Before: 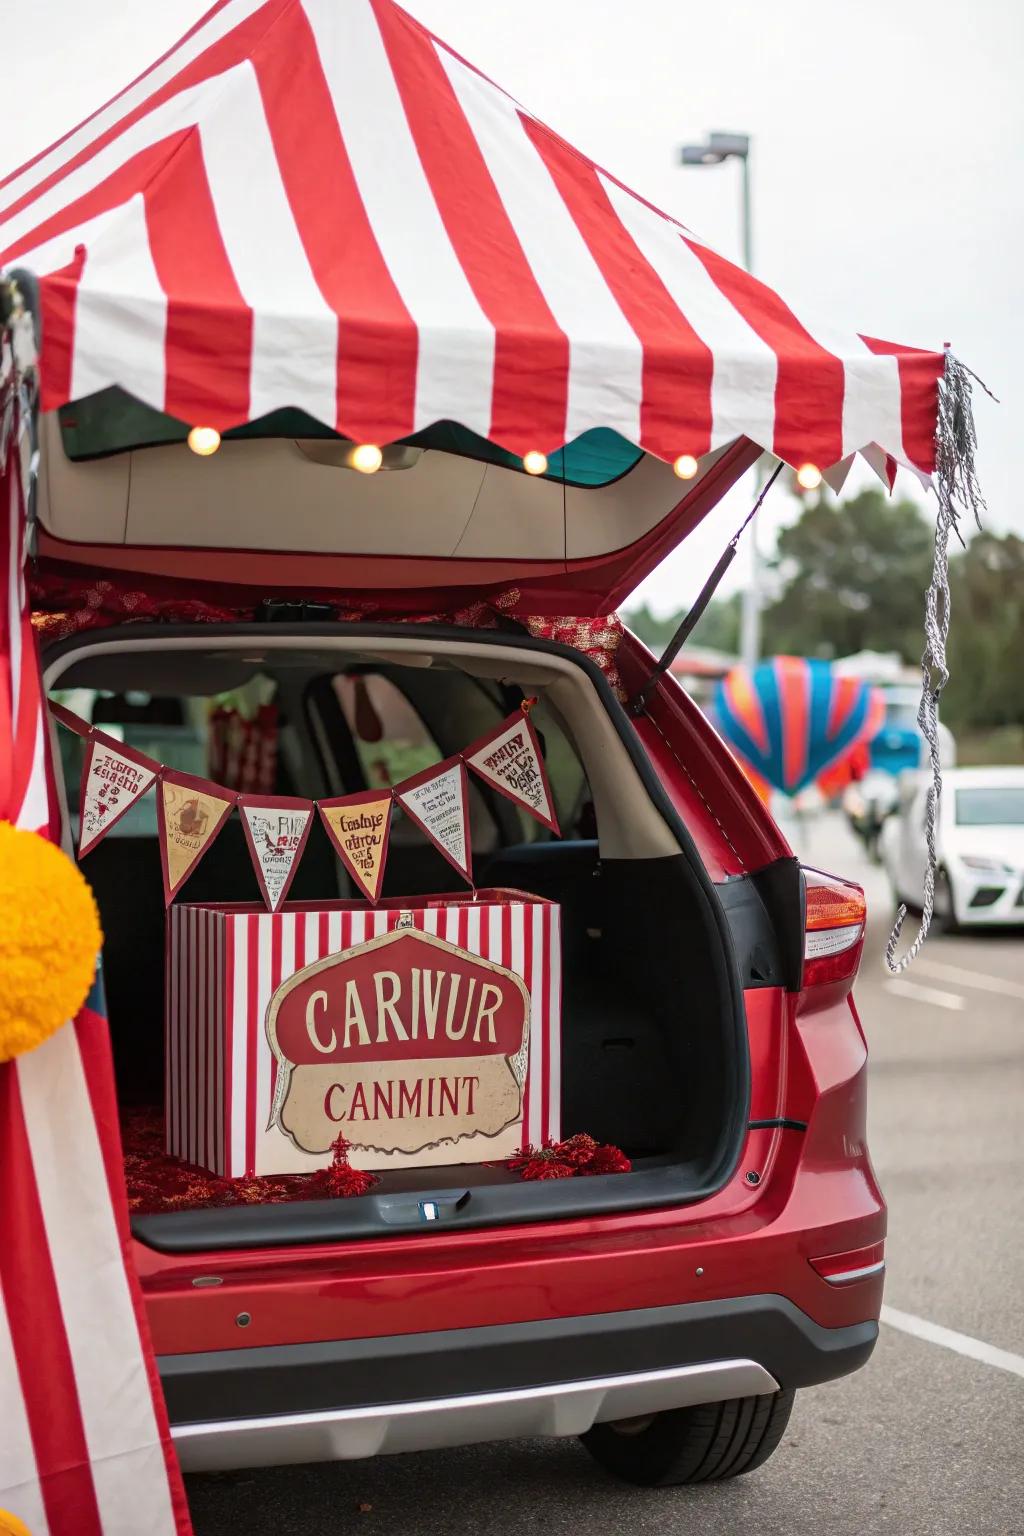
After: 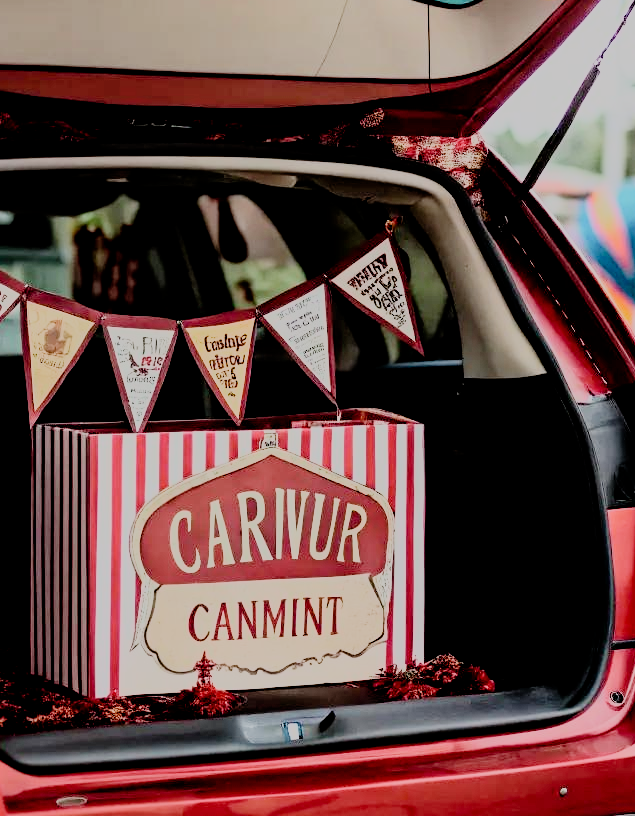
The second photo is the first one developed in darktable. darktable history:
filmic rgb: middle gray luminance 18%, black relative exposure -7.5 EV, white relative exposure 8.5 EV, threshold 6 EV, target black luminance 0%, hardness 2.23, latitude 18.37%, contrast 0.878, highlights saturation mix 5%, shadows ↔ highlights balance 10.15%, add noise in highlights 0, preserve chrominance no, color science v3 (2019), use custom middle-gray values true, iterations of high-quality reconstruction 0, contrast in highlights soft, enable highlight reconstruction true
crop: left 13.312%, top 31.28%, right 24.627%, bottom 15.582%
rgb curve: curves: ch0 [(0, 0) (0.21, 0.15) (0.24, 0.21) (0.5, 0.75) (0.75, 0.96) (0.89, 0.99) (1, 1)]; ch1 [(0, 0.02) (0.21, 0.13) (0.25, 0.2) (0.5, 0.67) (0.75, 0.9) (0.89, 0.97) (1, 1)]; ch2 [(0, 0.02) (0.21, 0.13) (0.25, 0.2) (0.5, 0.67) (0.75, 0.9) (0.89, 0.97) (1, 1)], compensate middle gray true
